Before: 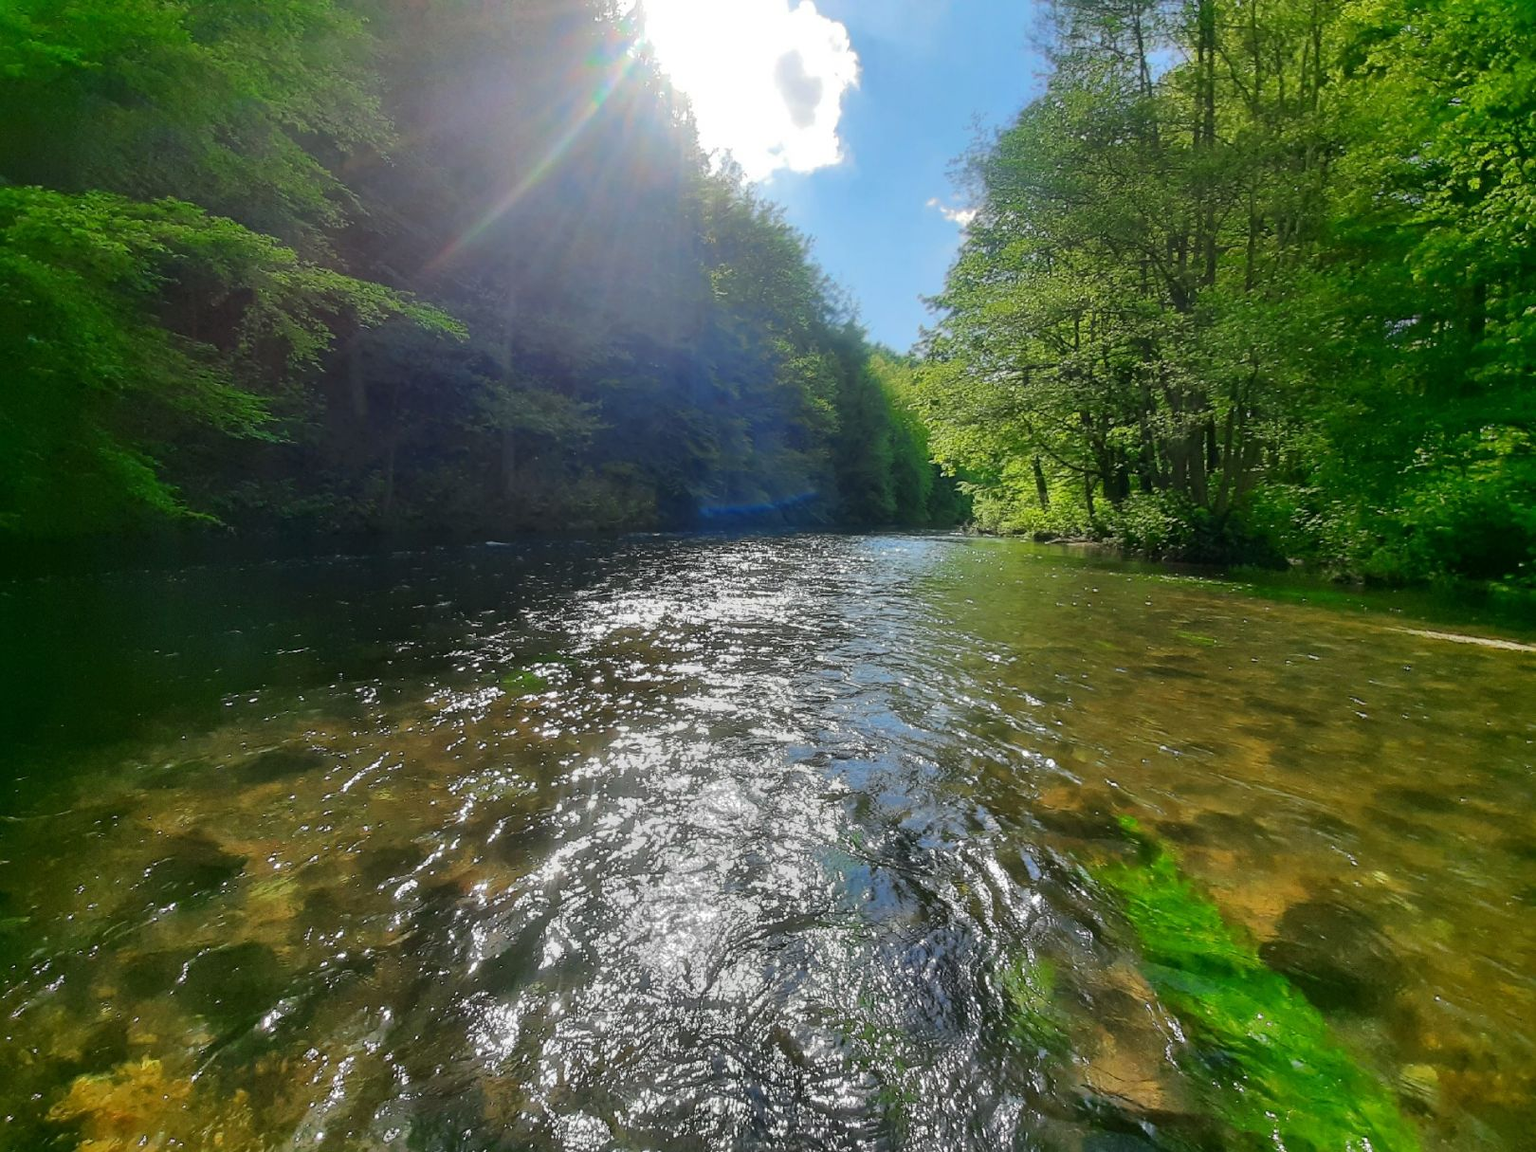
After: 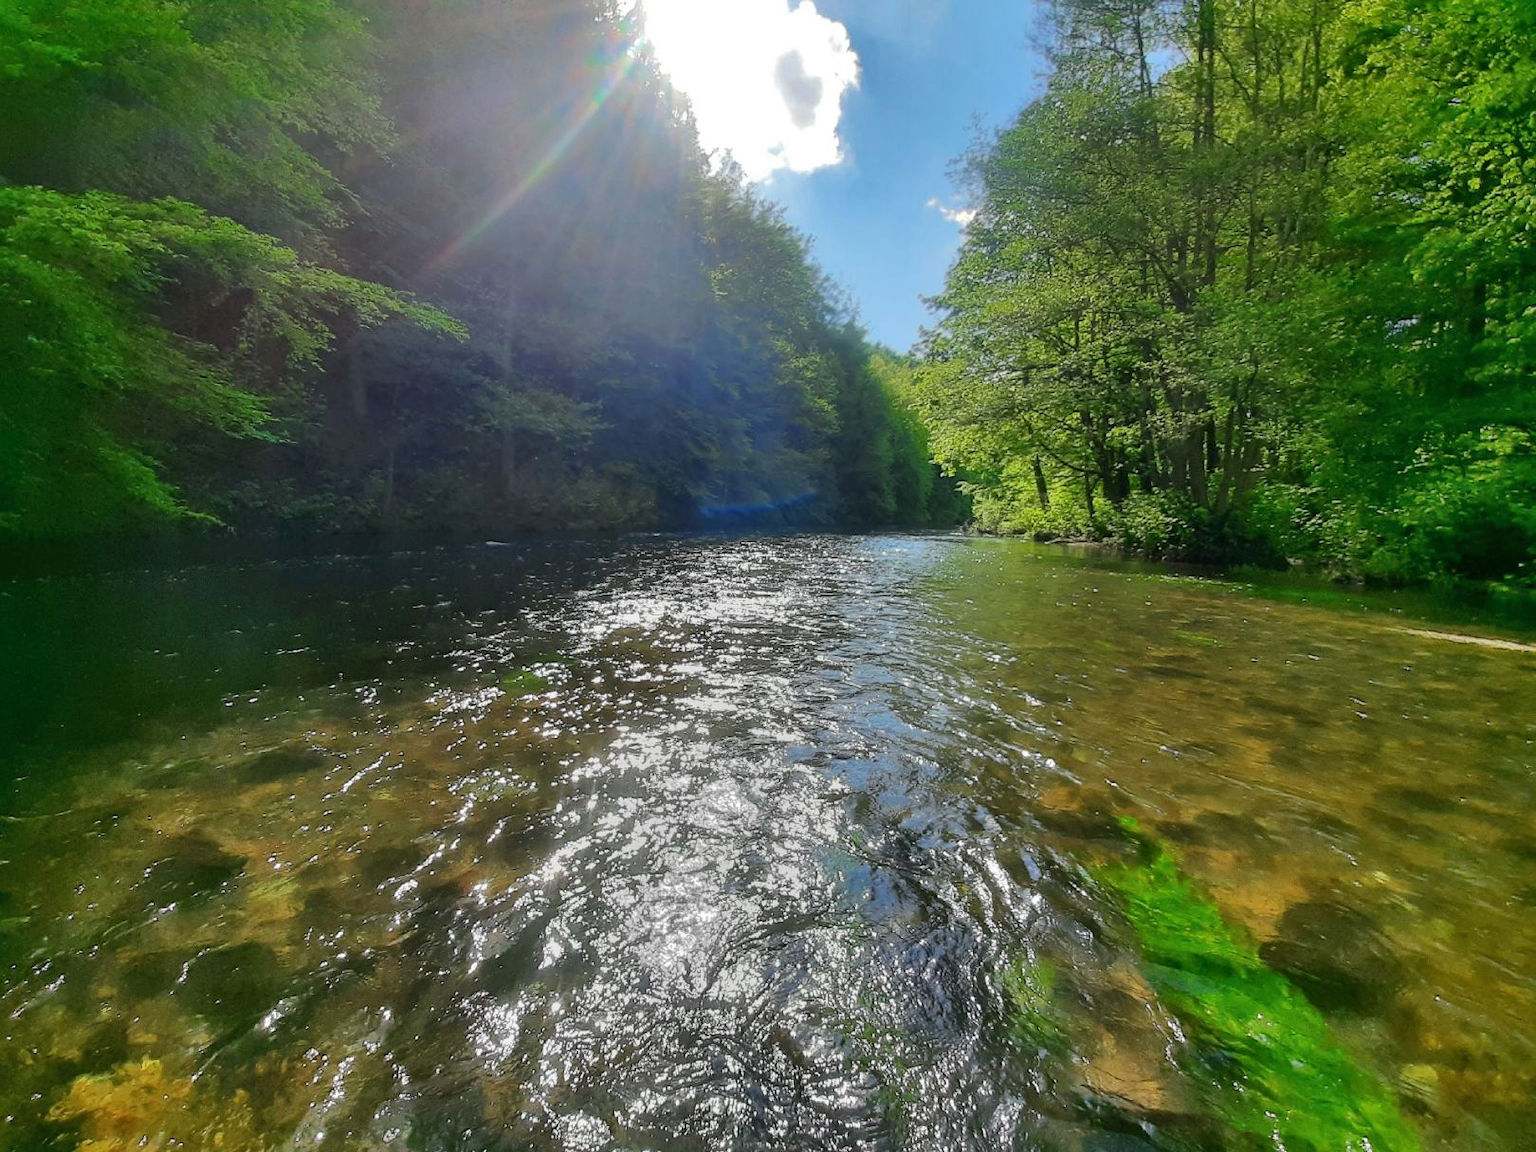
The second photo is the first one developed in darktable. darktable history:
shadows and highlights: shadows 39.84, highlights -52.11, low approximation 0.01, soften with gaussian
local contrast: mode bilateral grid, contrast 21, coarseness 50, detail 101%, midtone range 0.2
